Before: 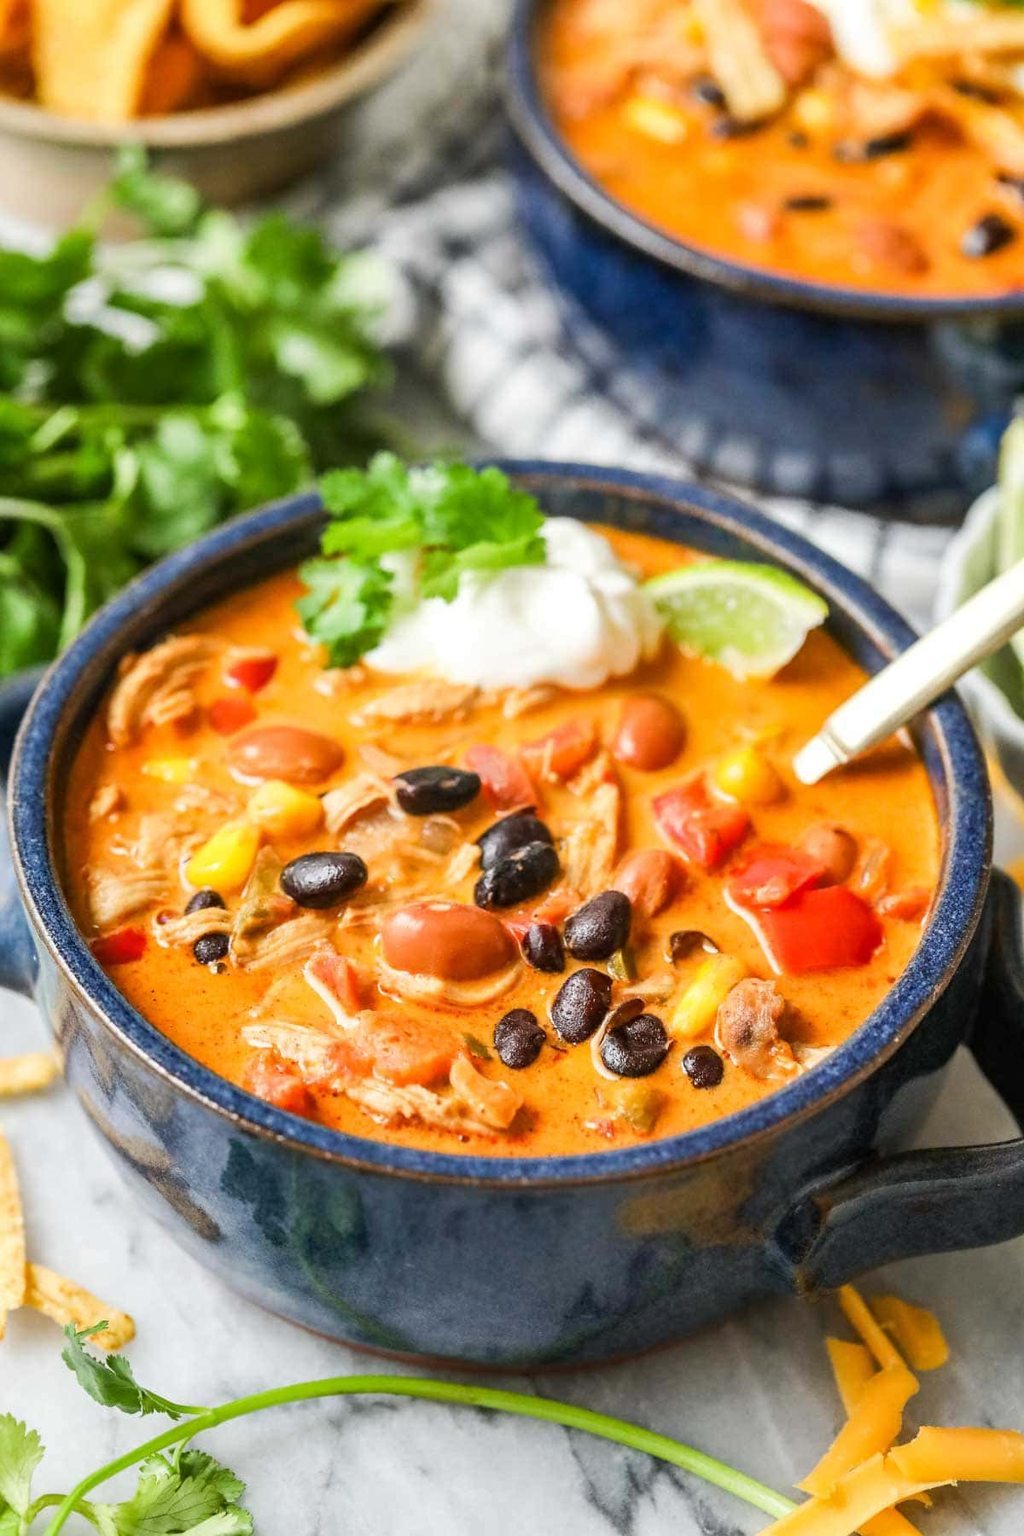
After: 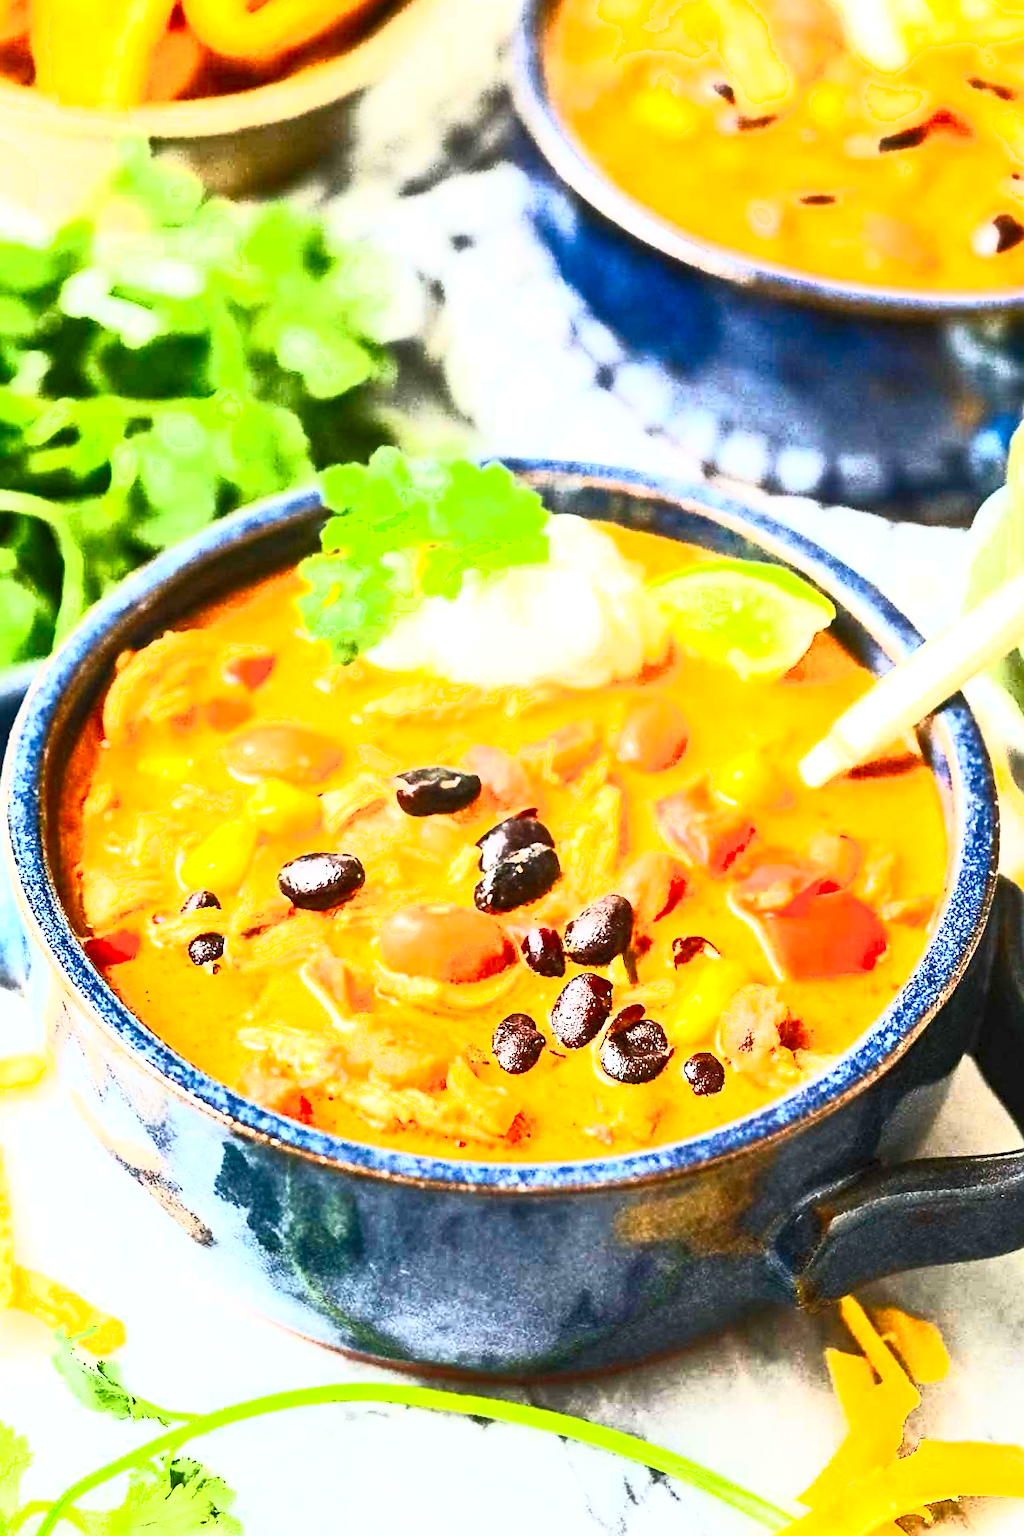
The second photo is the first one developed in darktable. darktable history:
exposure: exposure 0.74 EV, compensate highlight preservation false
crop and rotate: angle -0.5°
sharpen: on, module defaults
shadows and highlights: shadows 0, highlights 40
contrast brightness saturation: contrast 0.83, brightness 0.59, saturation 0.59
